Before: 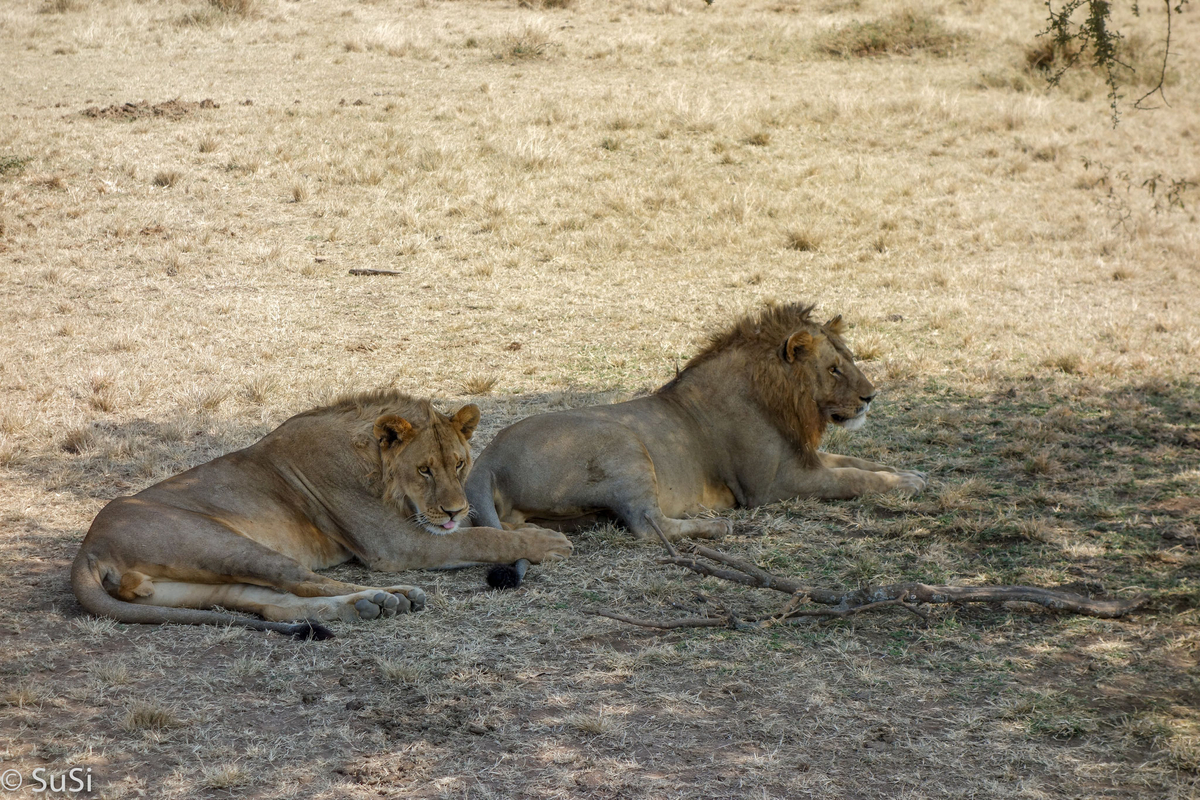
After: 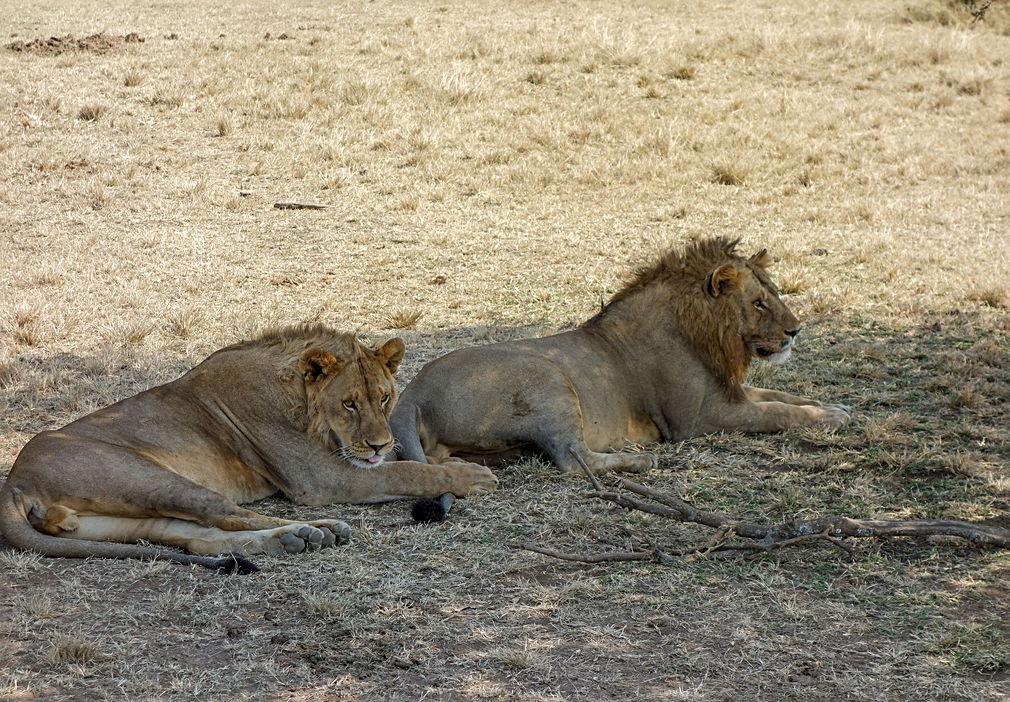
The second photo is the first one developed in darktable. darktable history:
crop: left 6.253%, top 8.304%, right 9.532%, bottom 3.86%
sharpen: on, module defaults
